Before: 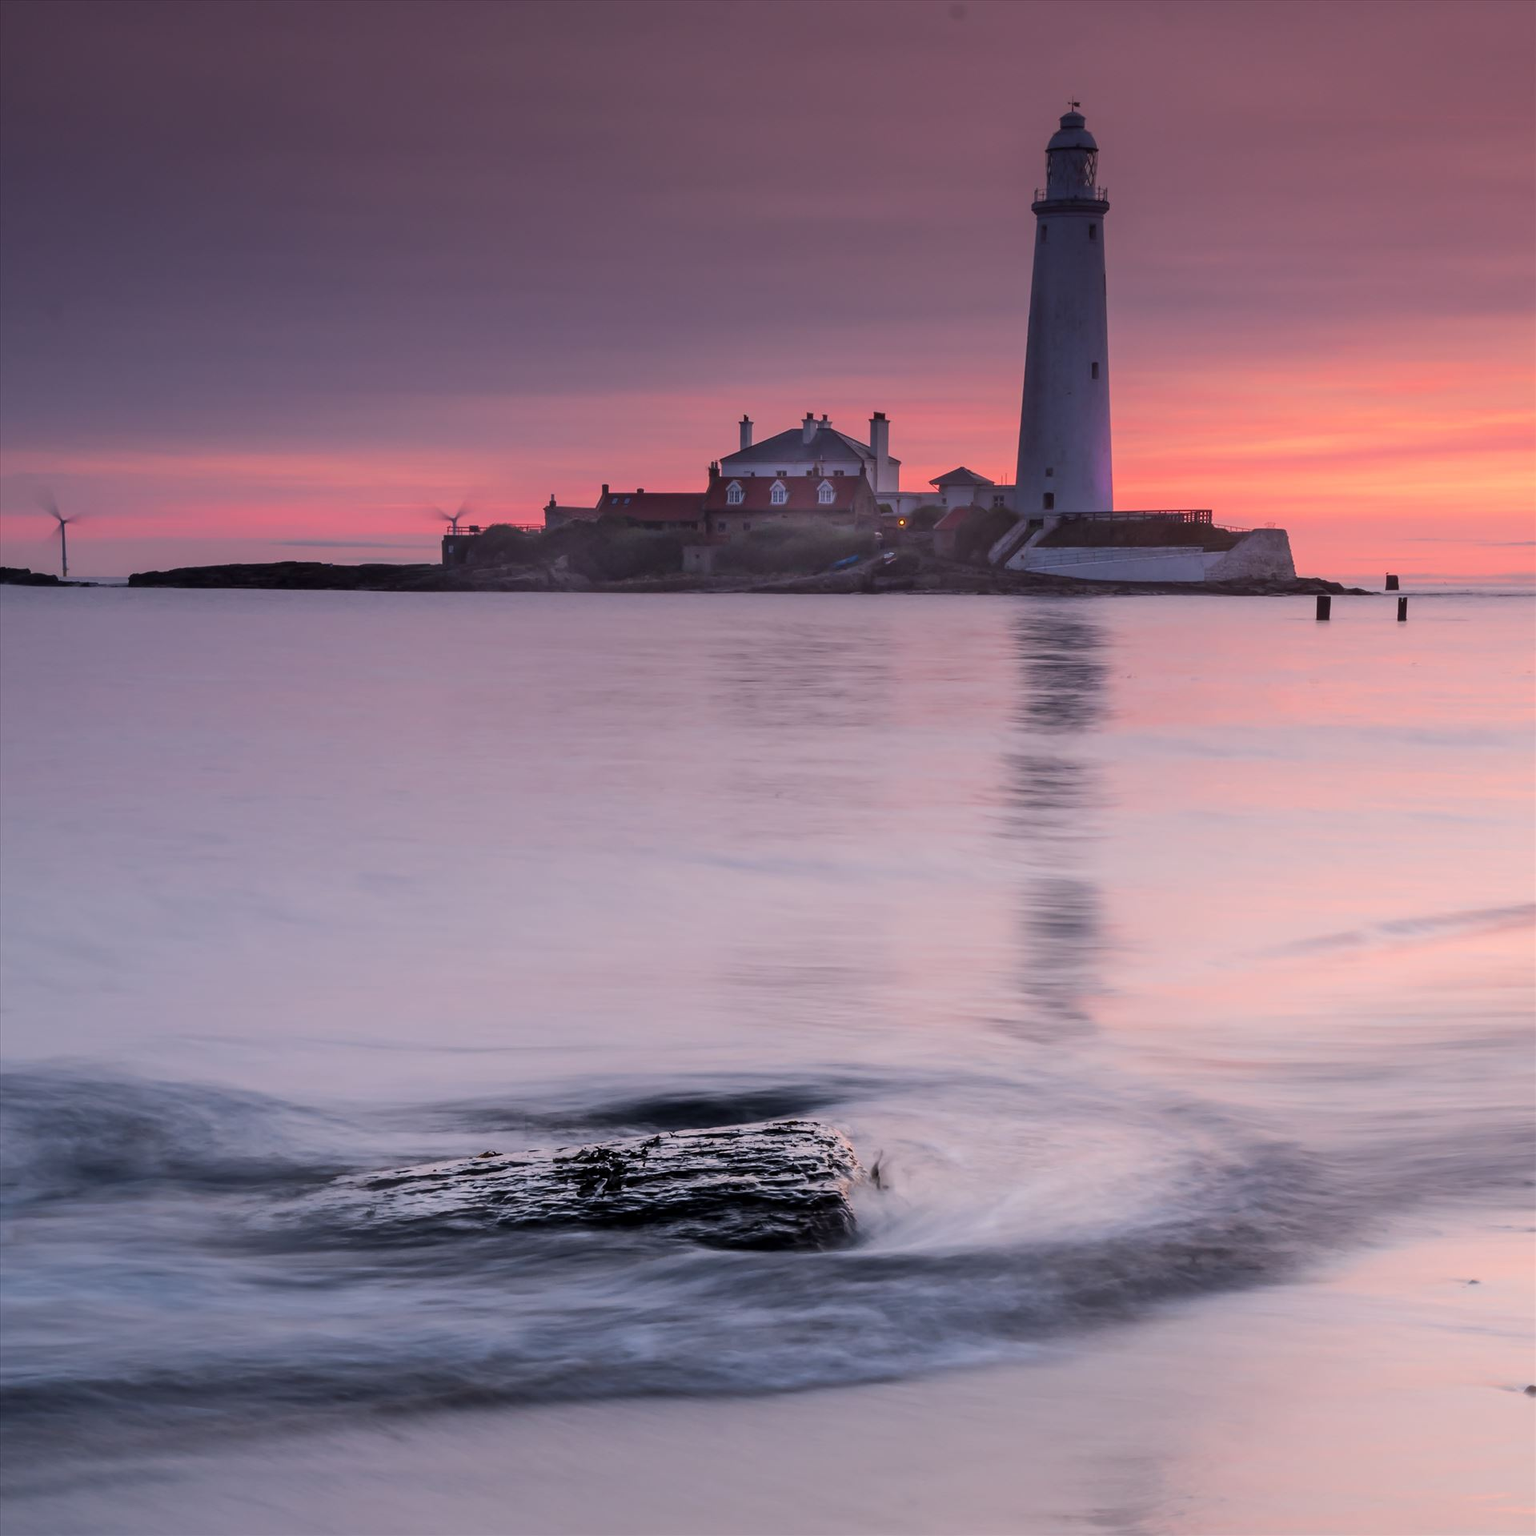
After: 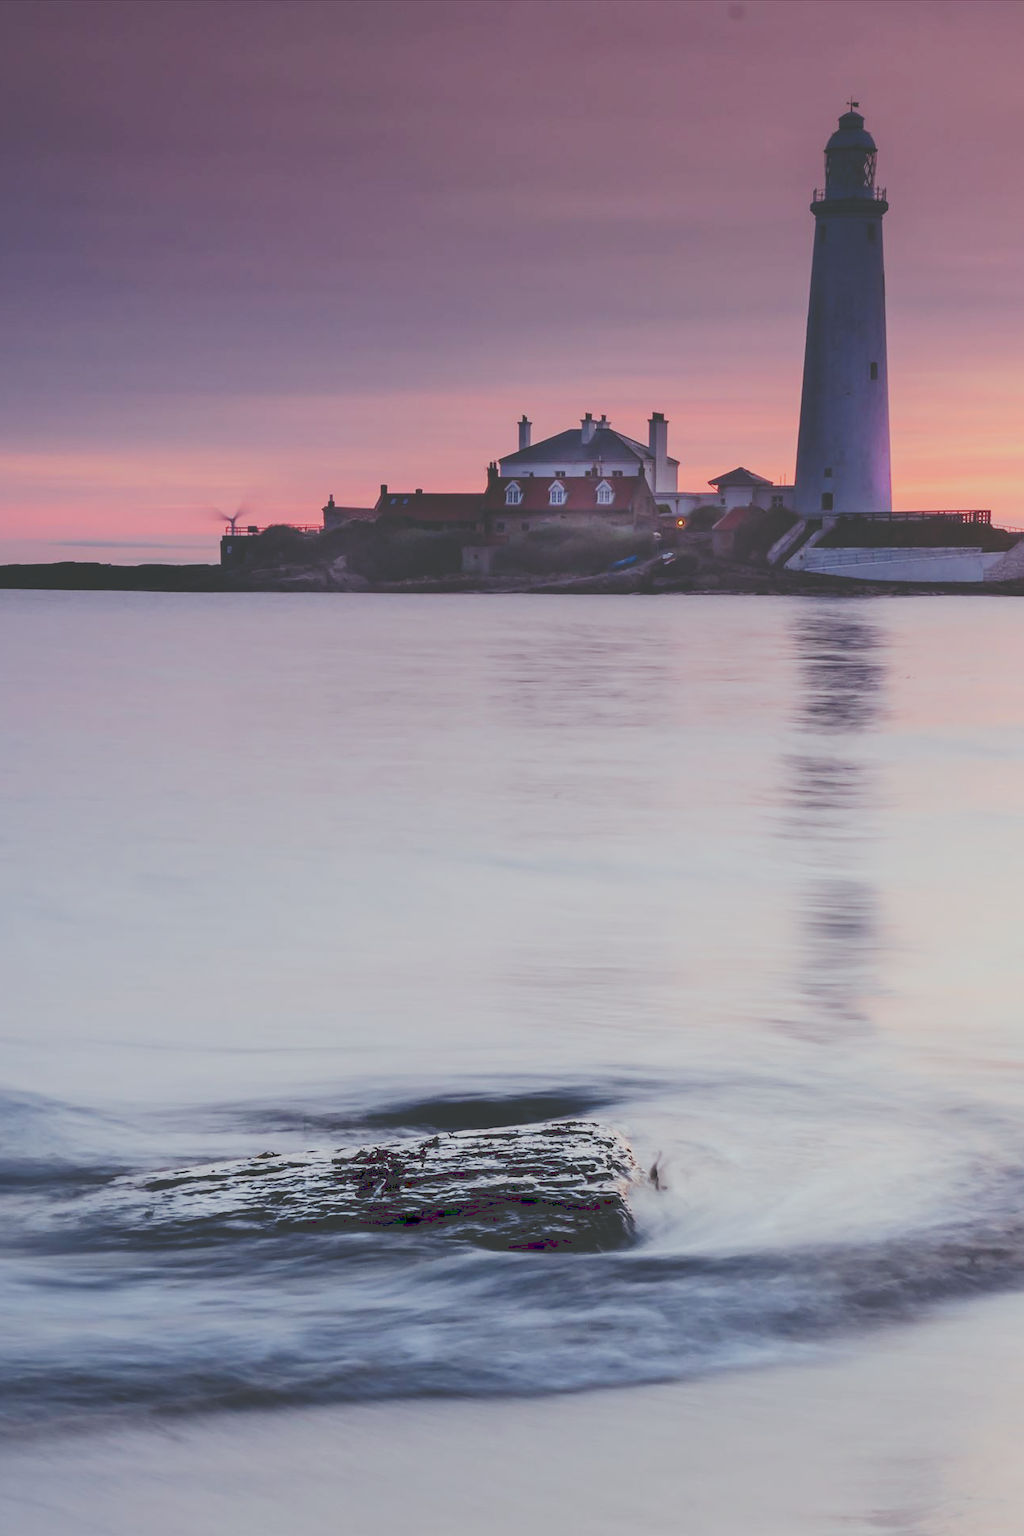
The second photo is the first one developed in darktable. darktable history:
color correction: highlights a* -6.69, highlights b* 0.49
crop and rotate: left 14.436%, right 18.898%
tone curve: curves: ch0 [(0, 0) (0.003, 0.232) (0.011, 0.232) (0.025, 0.232) (0.044, 0.233) (0.069, 0.234) (0.1, 0.237) (0.136, 0.247) (0.177, 0.258) (0.224, 0.283) (0.277, 0.332) (0.335, 0.401) (0.399, 0.483) (0.468, 0.56) (0.543, 0.637) (0.623, 0.706) (0.709, 0.764) (0.801, 0.816) (0.898, 0.859) (1, 1)], preserve colors none
